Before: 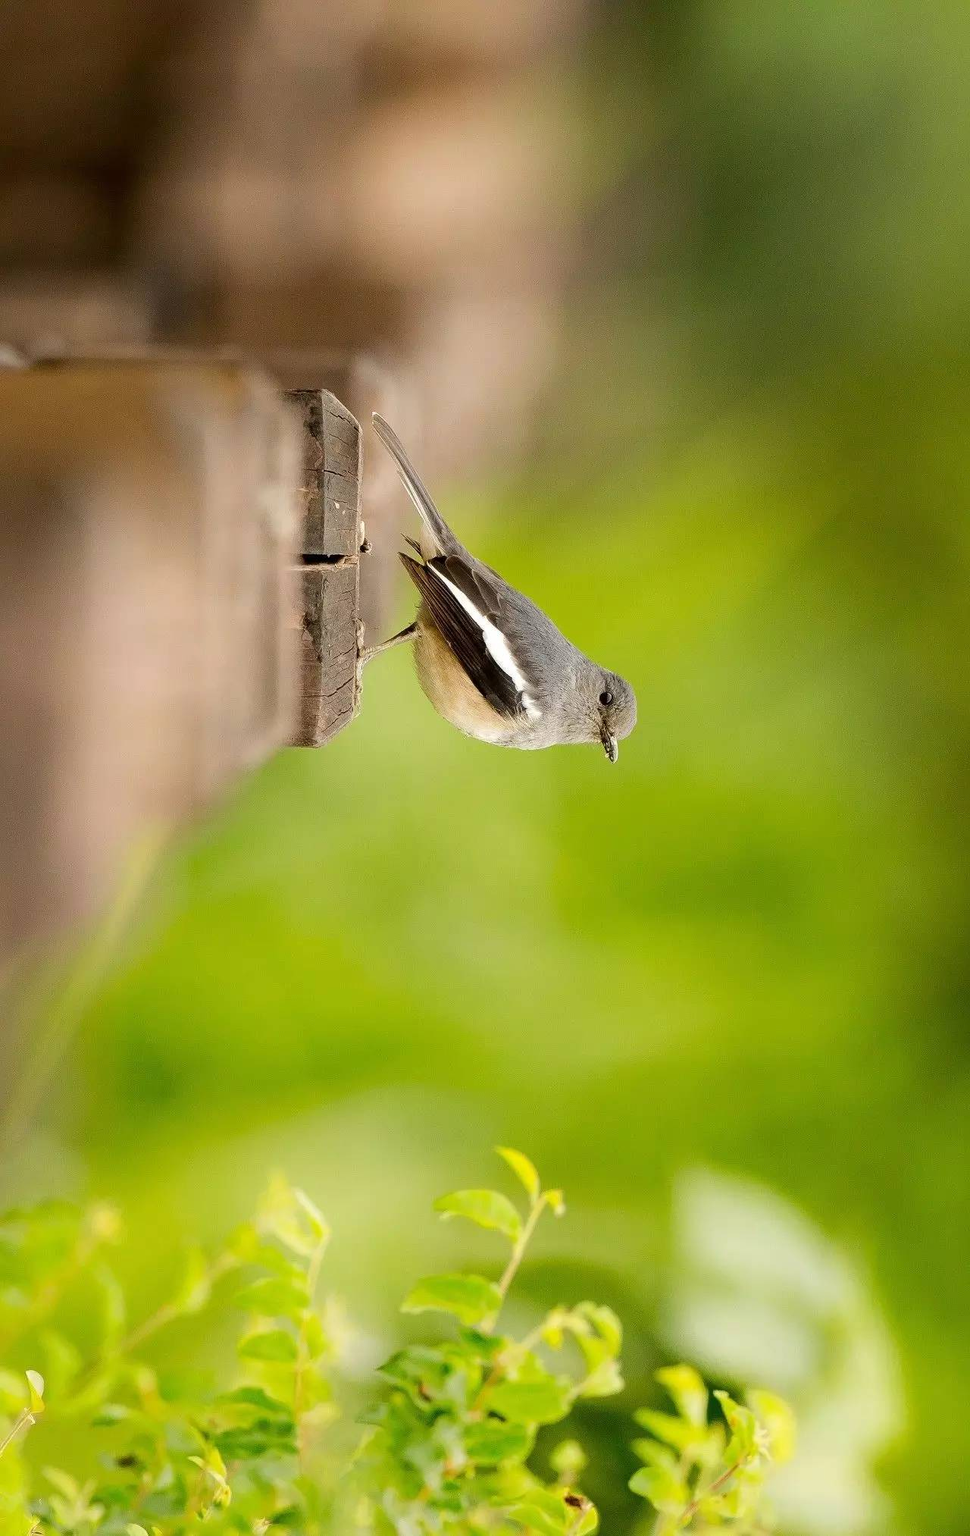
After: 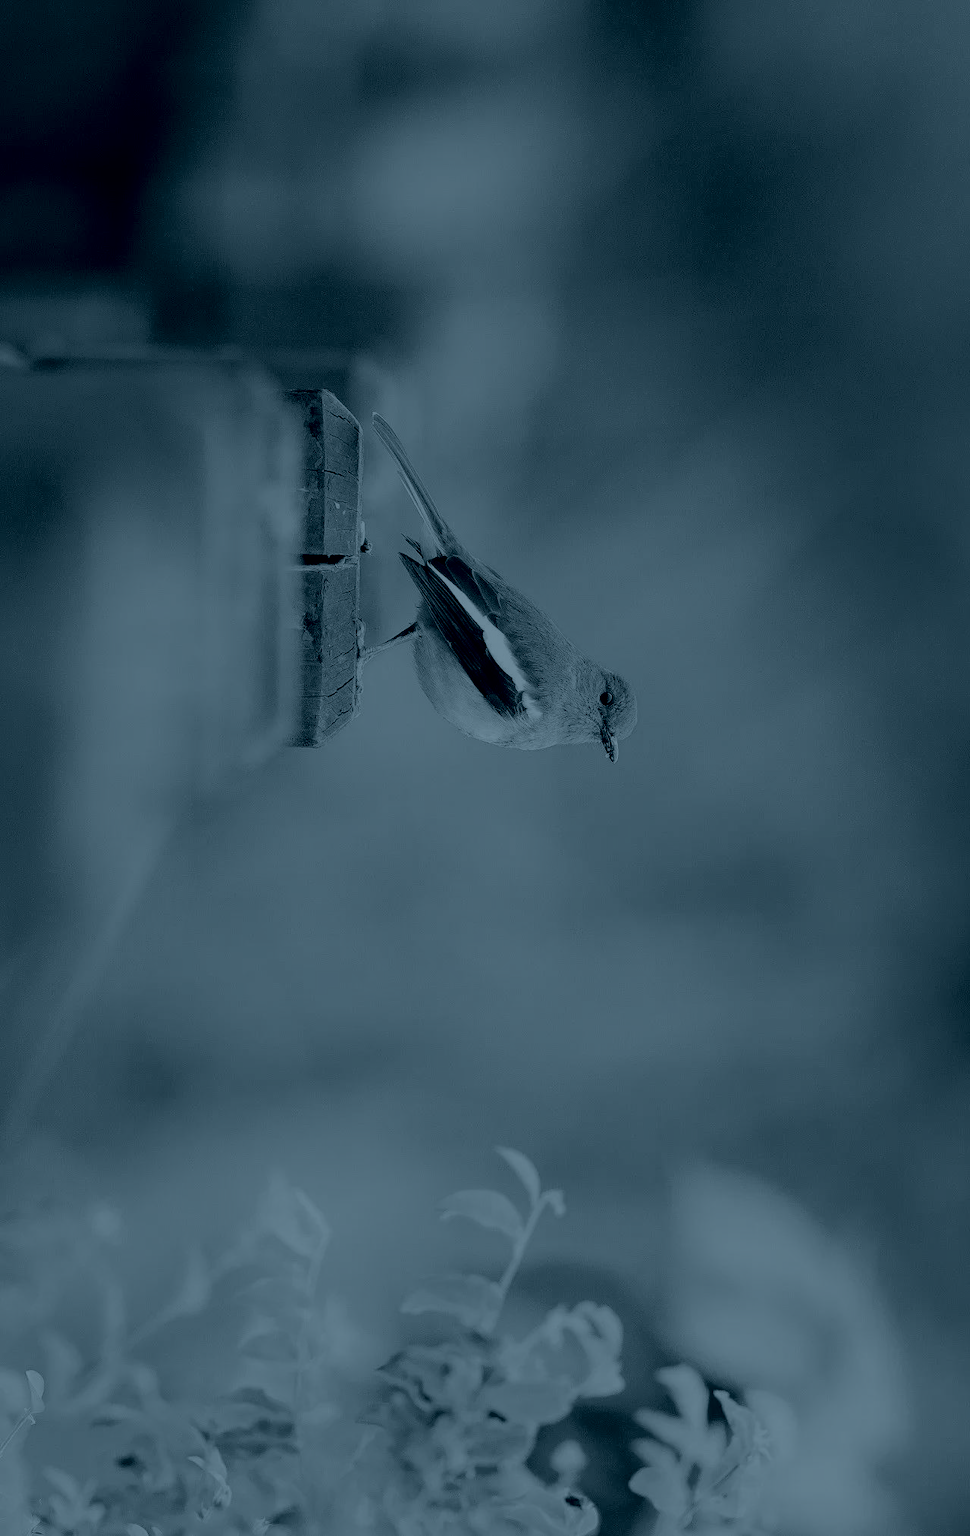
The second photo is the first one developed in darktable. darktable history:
tone curve: curves: ch0 [(0, 0) (0.081, 0.044) (0.185, 0.13) (0.283, 0.238) (0.416, 0.449) (0.495, 0.524) (0.686, 0.743) (0.826, 0.865) (0.978, 0.988)]; ch1 [(0, 0) (0.147, 0.166) (0.321, 0.362) (0.371, 0.402) (0.423, 0.442) (0.479, 0.472) (0.505, 0.497) (0.521, 0.506) (0.551, 0.537) (0.586, 0.574) (0.625, 0.618) (0.68, 0.681) (1, 1)]; ch2 [(0, 0) (0.346, 0.362) (0.404, 0.427) (0.502, 0.495) (0.531, 0.513) (0.547, 0.533) (0.582, 0.596) (0.629, 0.631) (0.717, 0.678) (1, 1)], color space Lab, independent channels, preserve colors none
colorize: hue 194.4°, saturation 29%, source mix 61.75%, lightness 3.98%, version 1
